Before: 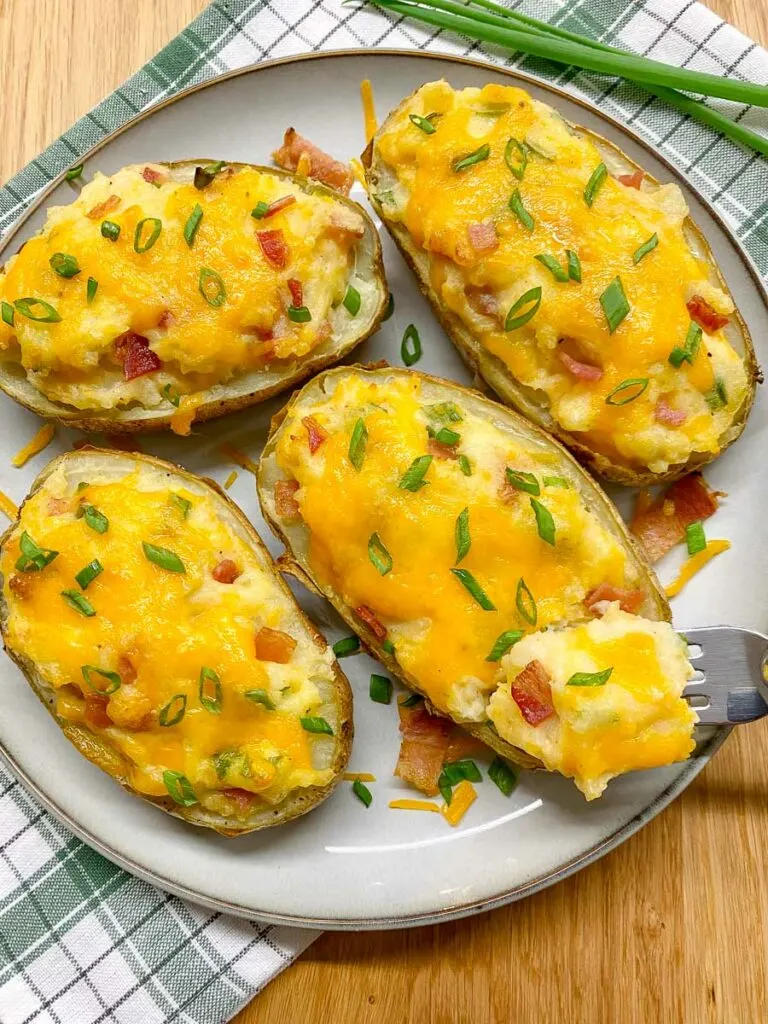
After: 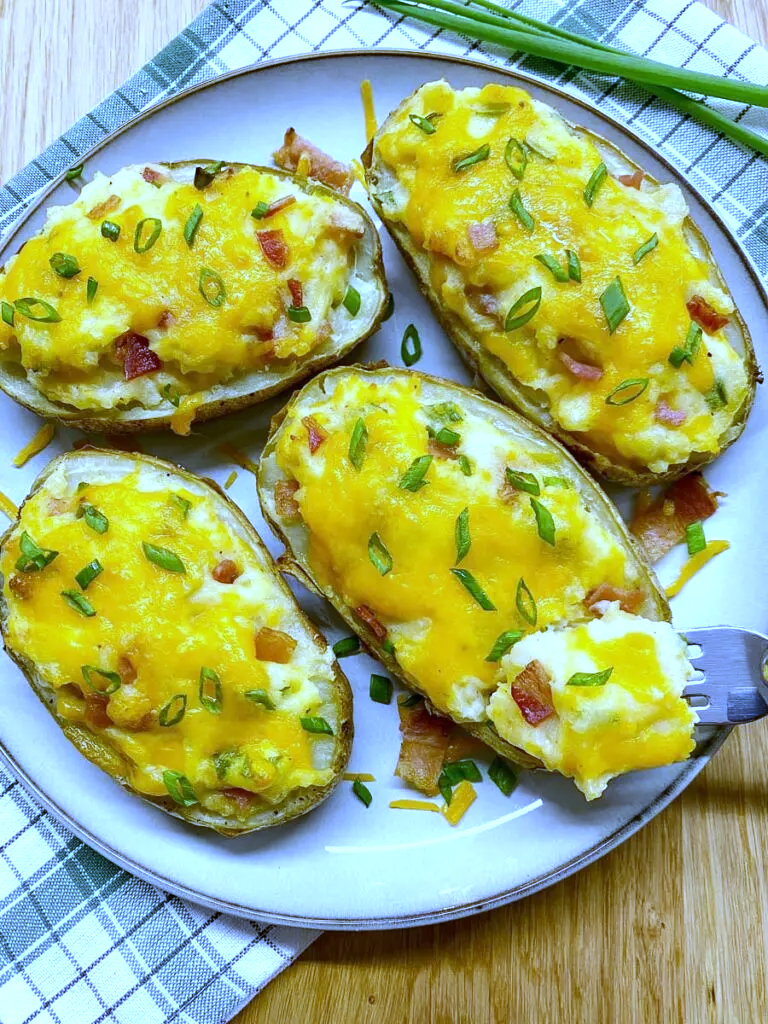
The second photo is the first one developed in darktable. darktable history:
tone equalizer: -8 EV -0.417 EV, -7 EV -0.389 EV, -6 EV -0.333 EV, -5 EV -0.222 EV, -3 EV 0.222 EV, -2 EV 0.333 EV, -1 EV 0.389 EV, +0 EV 0.417 EV, edges refinement/feathering 500, mask exposure compensation -1.57 EV, preserve details no
white balance: red 0.766, blue 1.537
